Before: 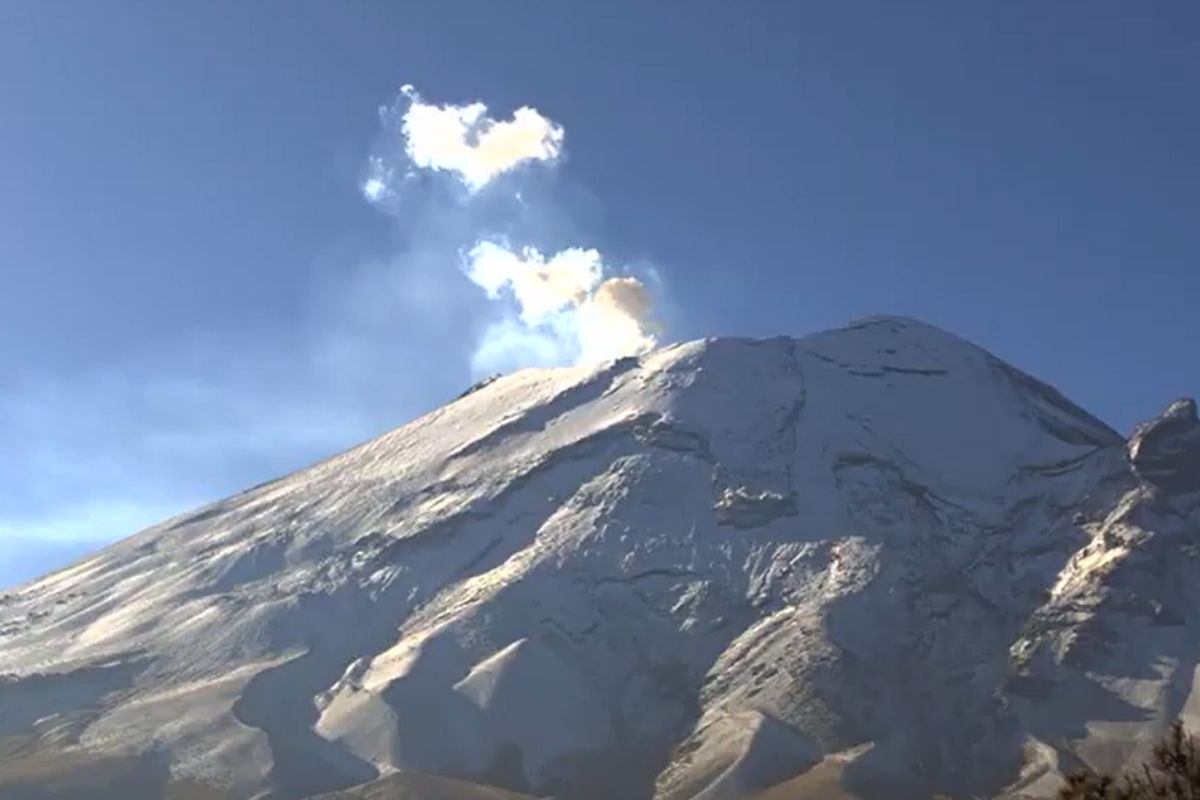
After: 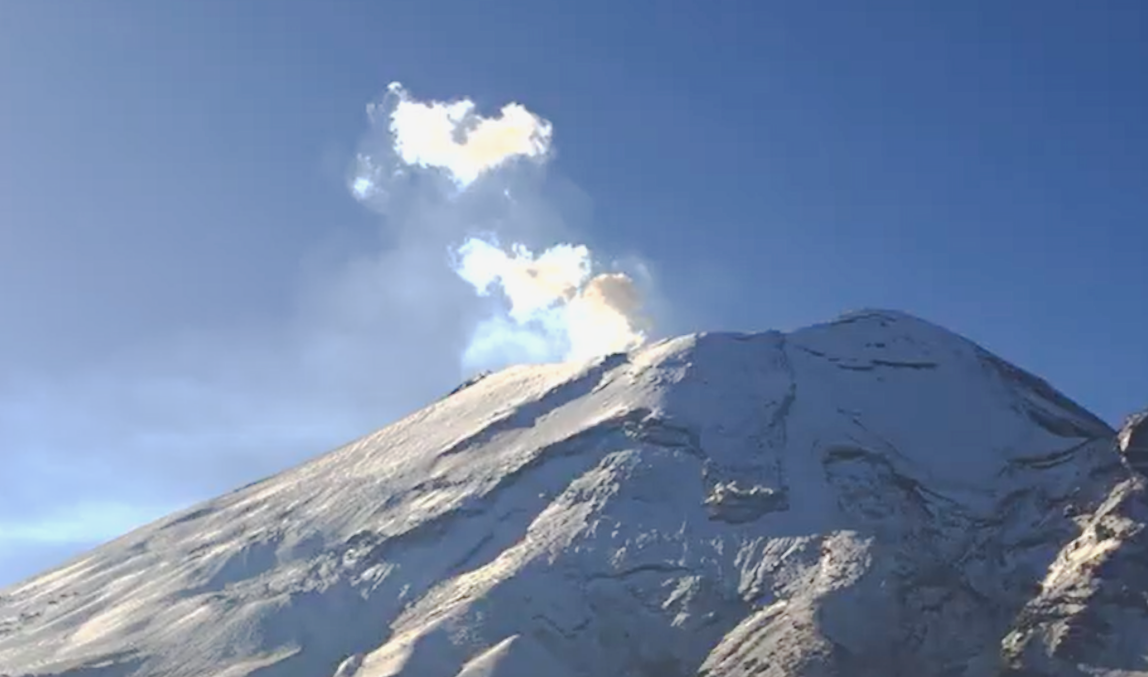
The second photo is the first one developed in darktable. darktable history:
tone curve: curves: ch0 [(0, 0) (0.052, 0.018) (0.236, 0.207) (0.41, 0.417) (0.485, 0.518) (0.54, 0.584) (0.625, 0.666) (0.845, 0.828) (0.994, 0.964)]; ch1 [(0, 0) (0.136, 0.146) (0.317, 0.34) (0.382, 0.408) (0.434, 0.441) (0.472, 0.479) (0.498, 0.501) (0.557, 0.558) (0.616, 0.59) (0.739, 0.7) (1, 1)]; ch2 [(0, 0) (0.352, 0.403) (0.447, 0.466) (0.482, 0.482) (0.528, 0.526) (0.586, 0.577) (0.618, 0.621) (0.785, 0.747) (1, 1)], preserve colors none
crop and rotate: angle 0.459°, left 0.259%, right 2.888%, bottom 14.271%
